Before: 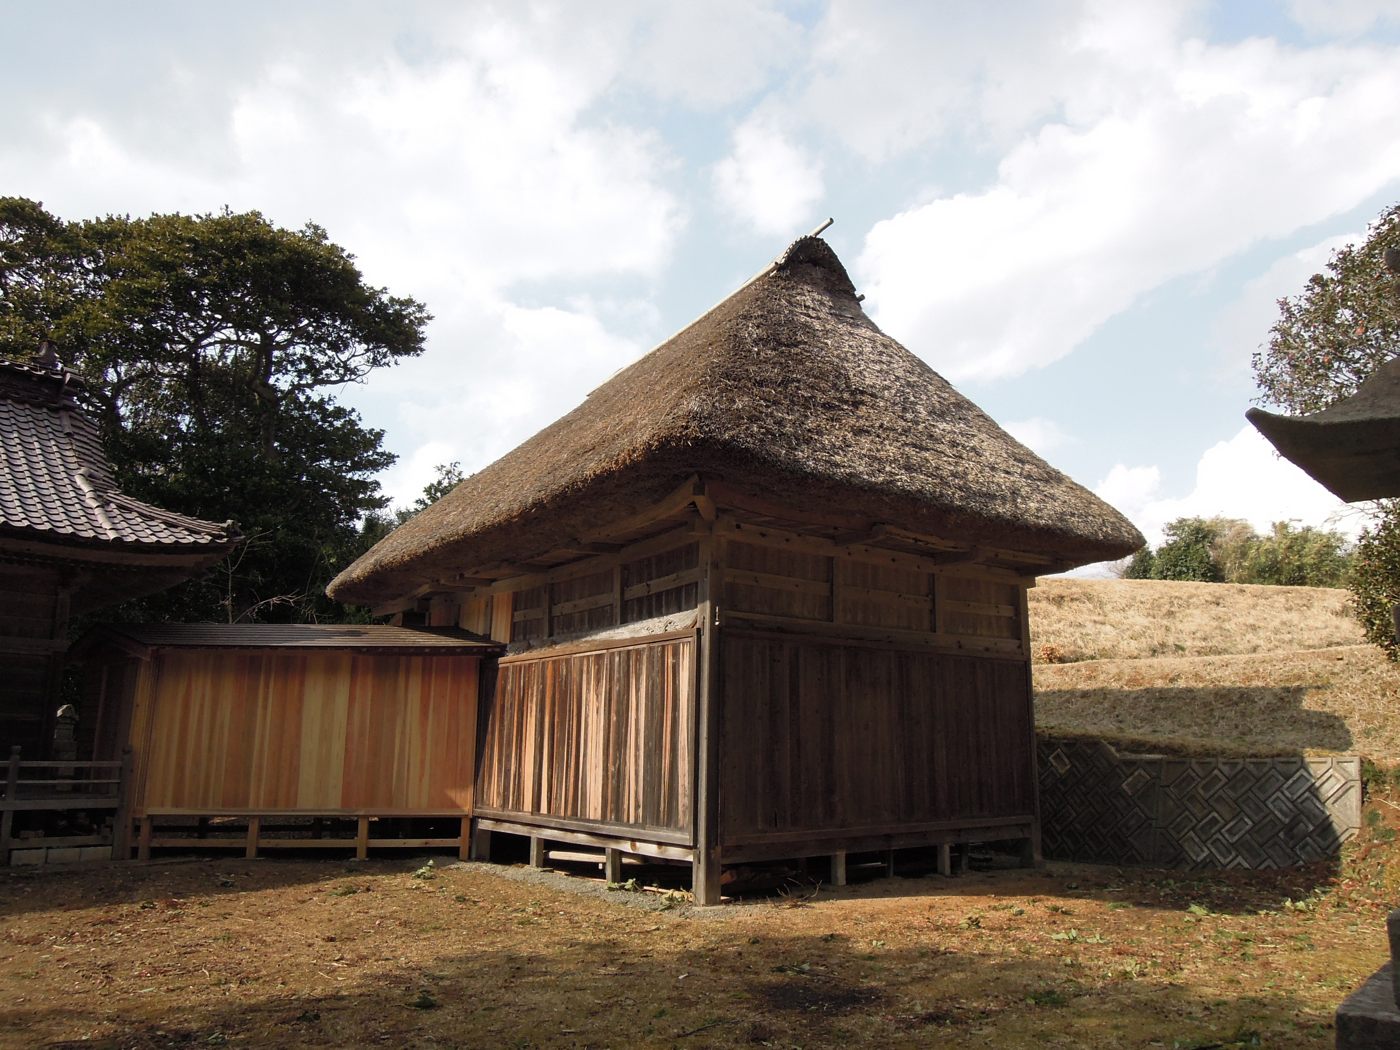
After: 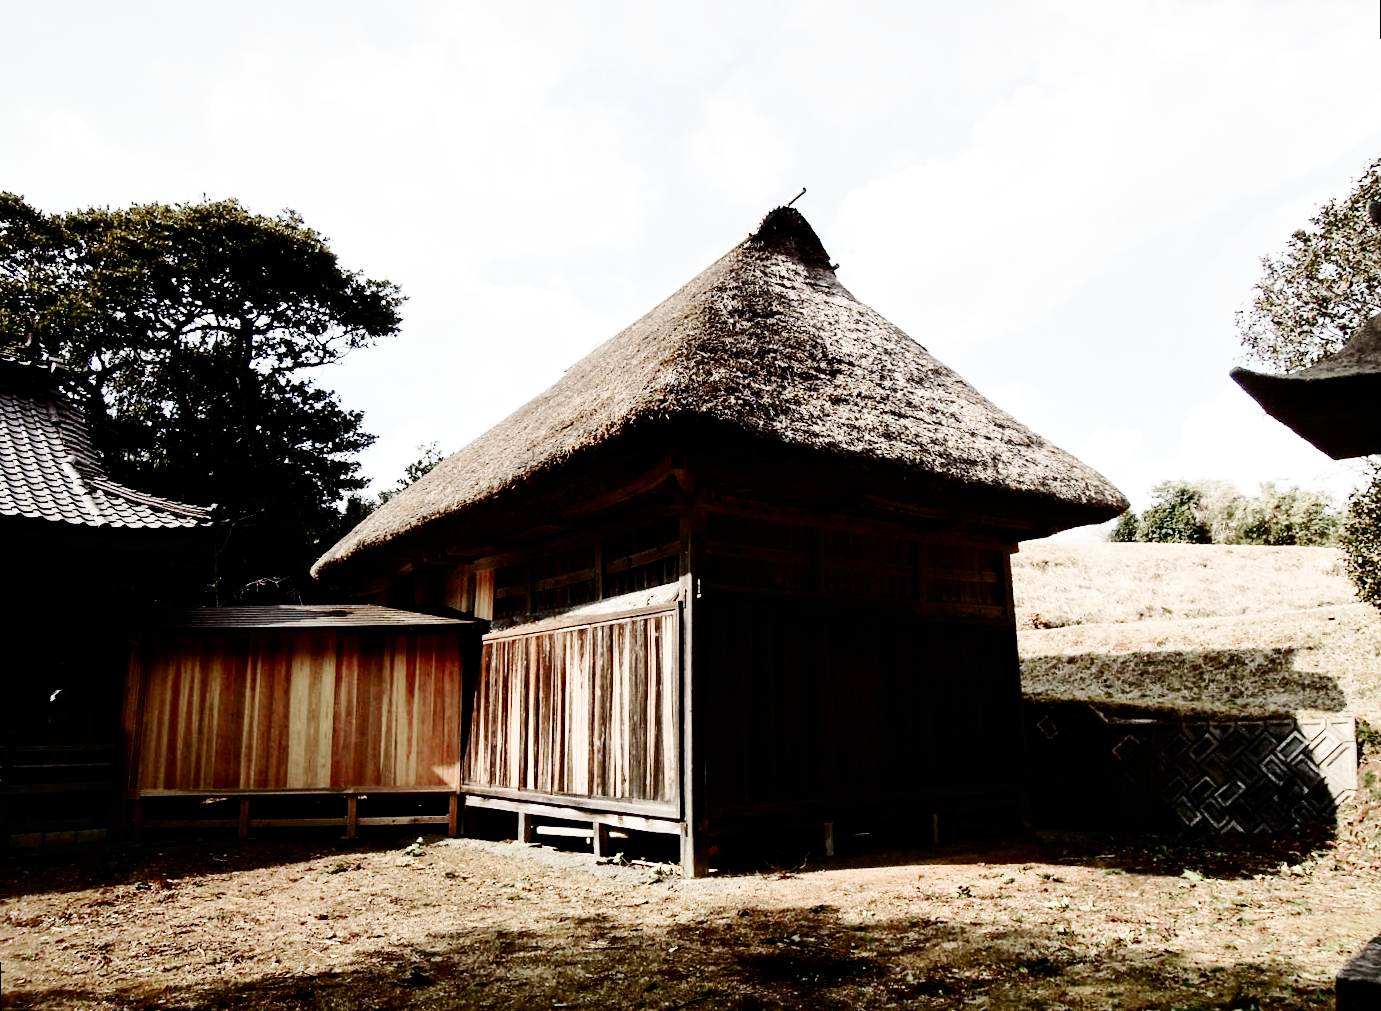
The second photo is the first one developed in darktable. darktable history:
color balance rgb: linear chroma grading › global chroma -16.06%, perceptual saturation grading › global saturation -32.85%, global vibrance -23.56%
contrast brightness saturation: contrast 0.28
rotate and perspective: rotation -1.32°, lens shift (horizontal) -0.031, crop left 0.015, crop right 0.985, crop top 0.047, crop bottom 0.982
base curve: curves: ch0 [(0, 0) (0.036, 0.01) (0.123, 0.254) (0.258, 0.504) (0.507, 0.748) (1, 1)], preserve colors none
local contrast: mode bilateral grid, contrast 28, coarseness 16, detail 115%, midtone range 0.2
